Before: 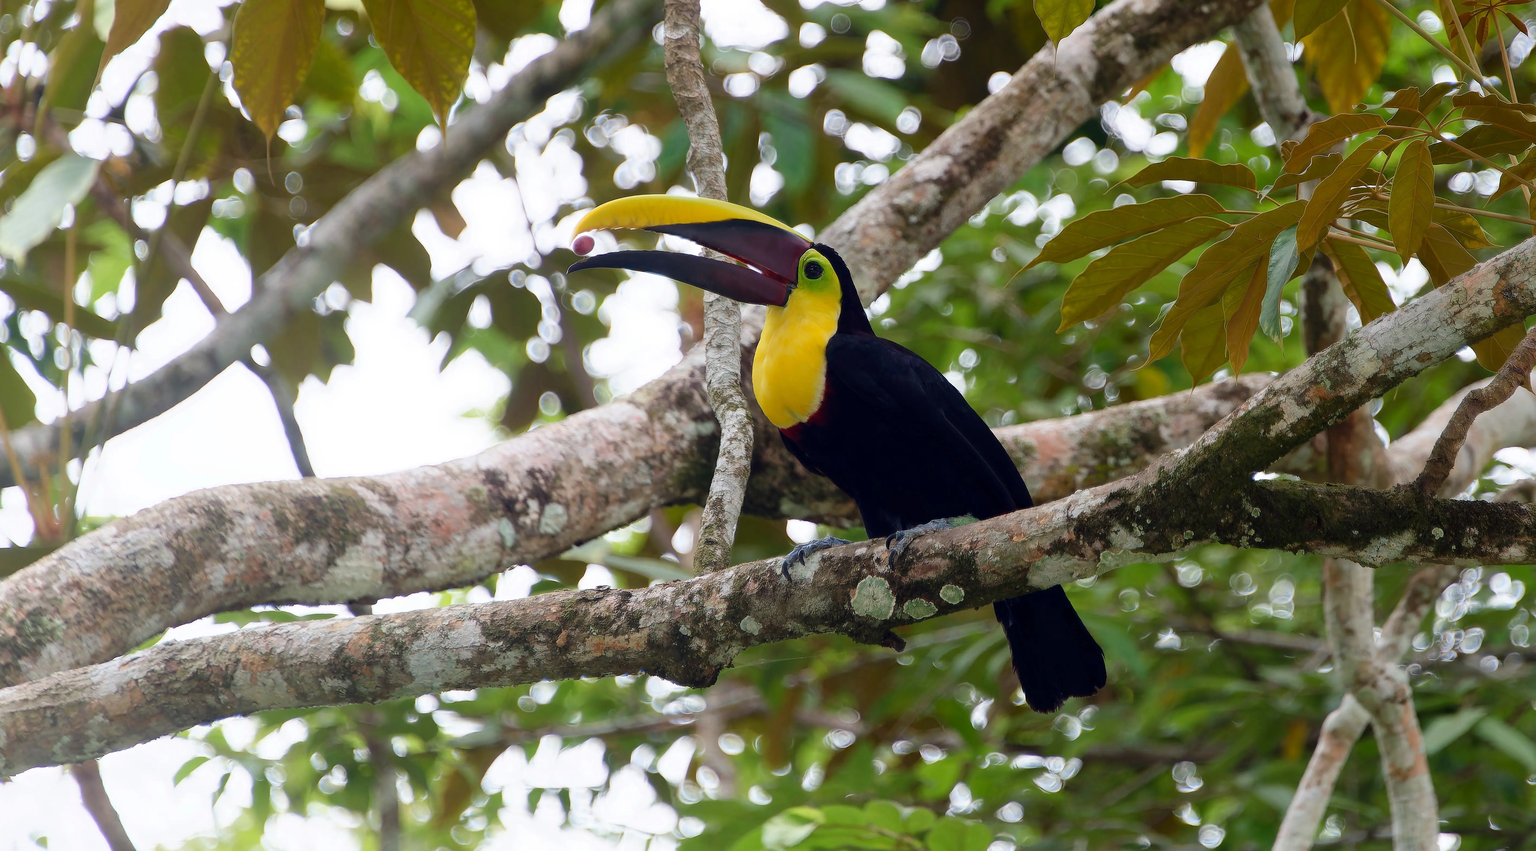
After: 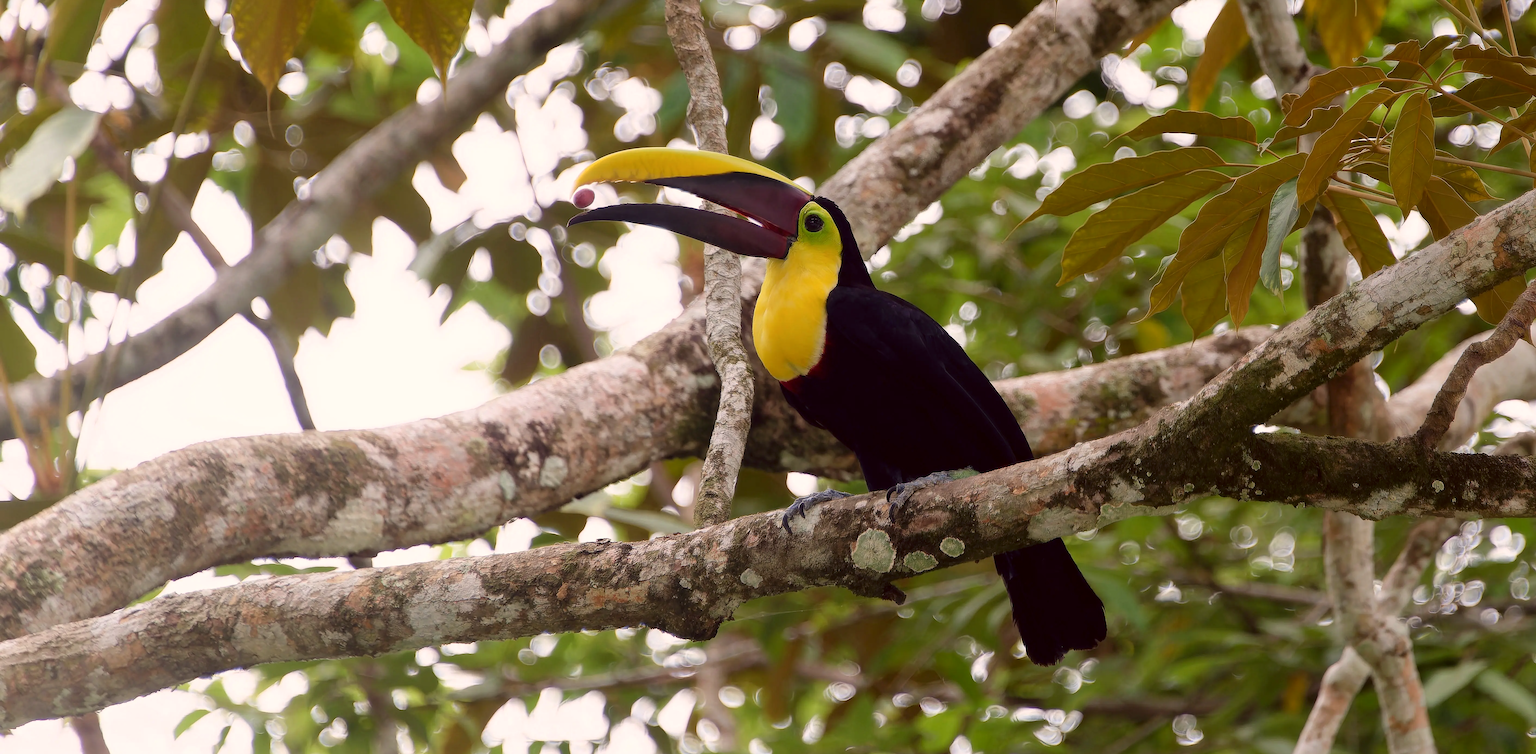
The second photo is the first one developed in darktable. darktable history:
color correction: highlights a* 6.4, highlights b* 7.4, shadows a* 6.33, shadows b* 6.83, saturation 0.9
crop and rotate: top 5.582%, bottom 5.777%
